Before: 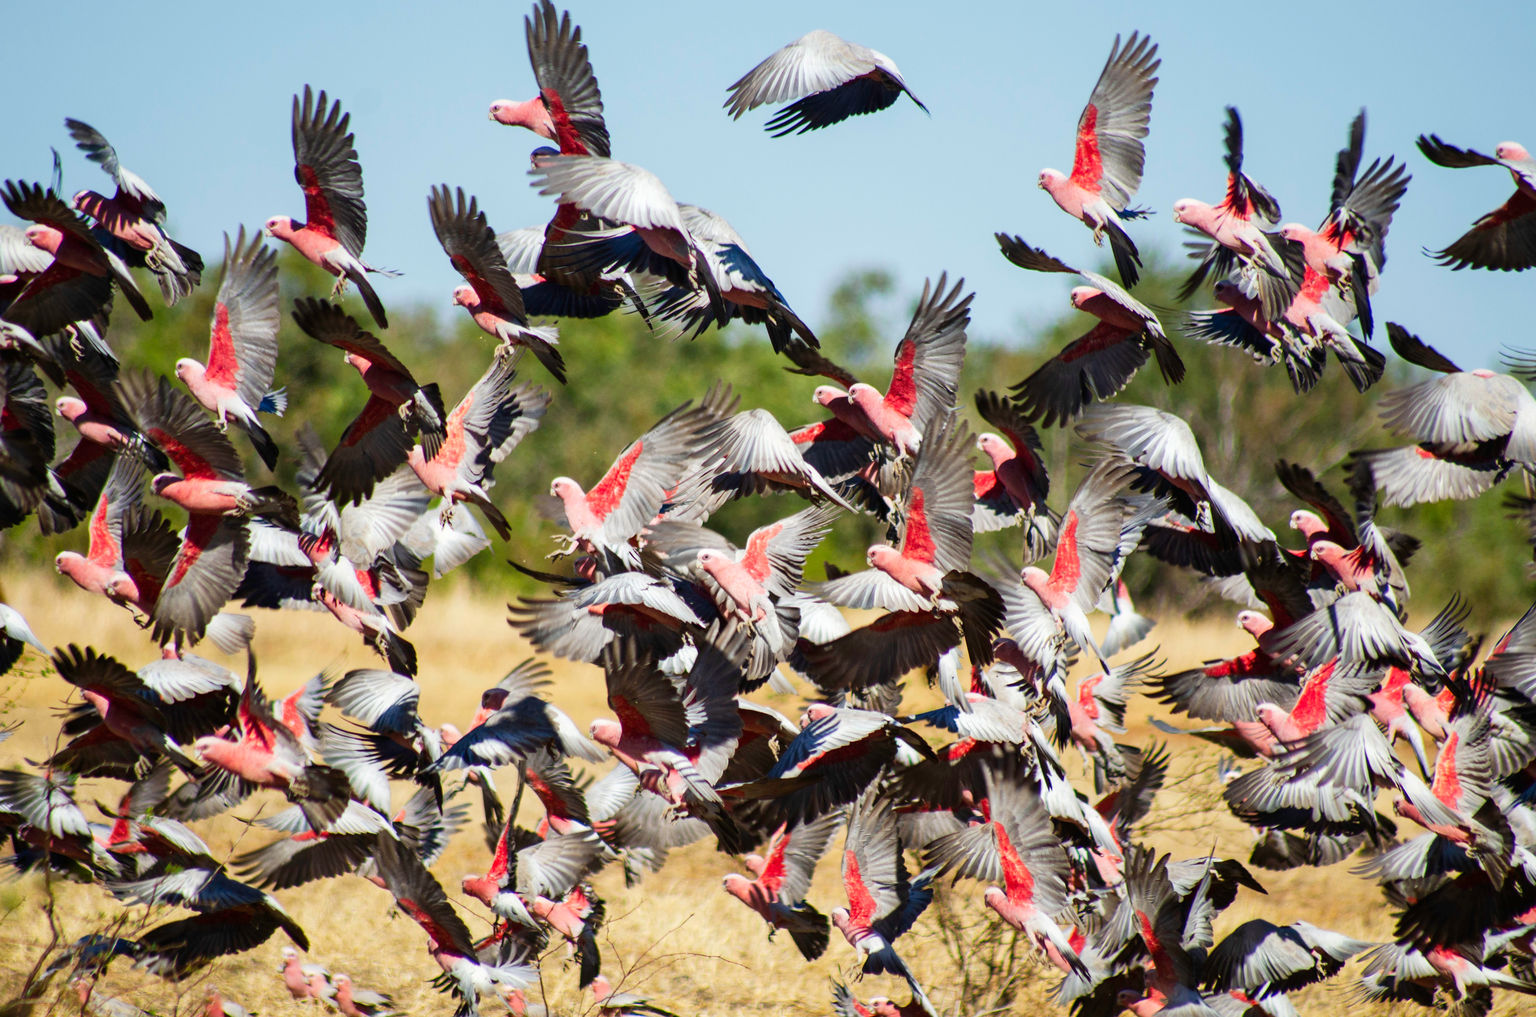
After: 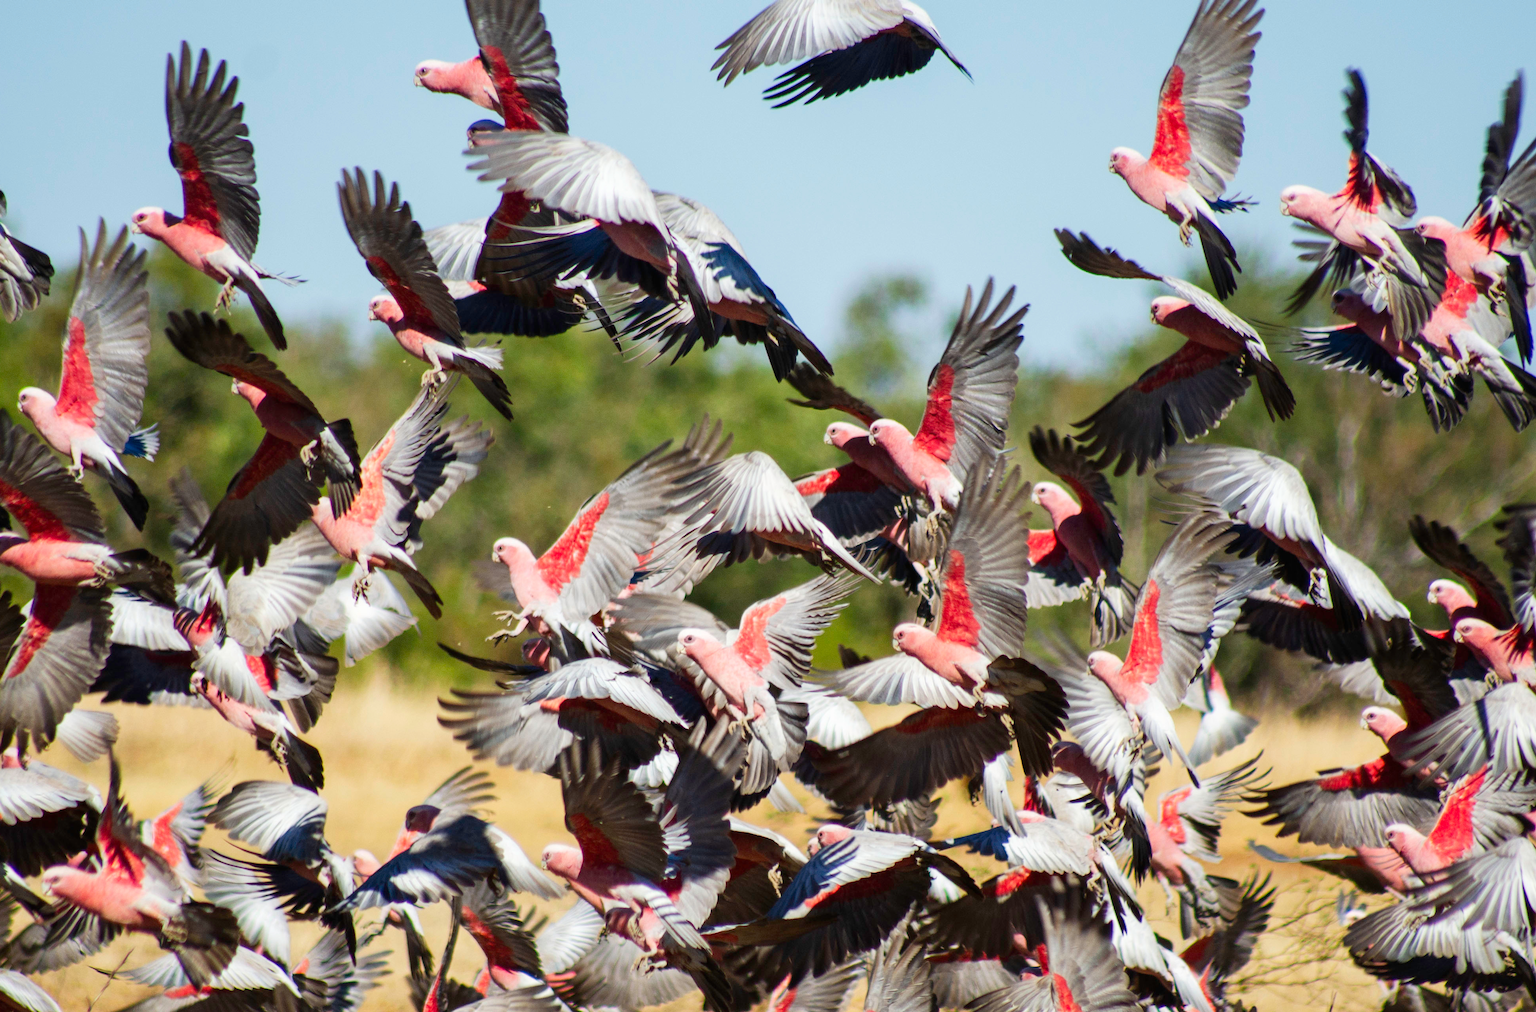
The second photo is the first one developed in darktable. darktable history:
crop and rotate: left 10.525%, top 5.156%, right 10.405%, bottom 16.193%
